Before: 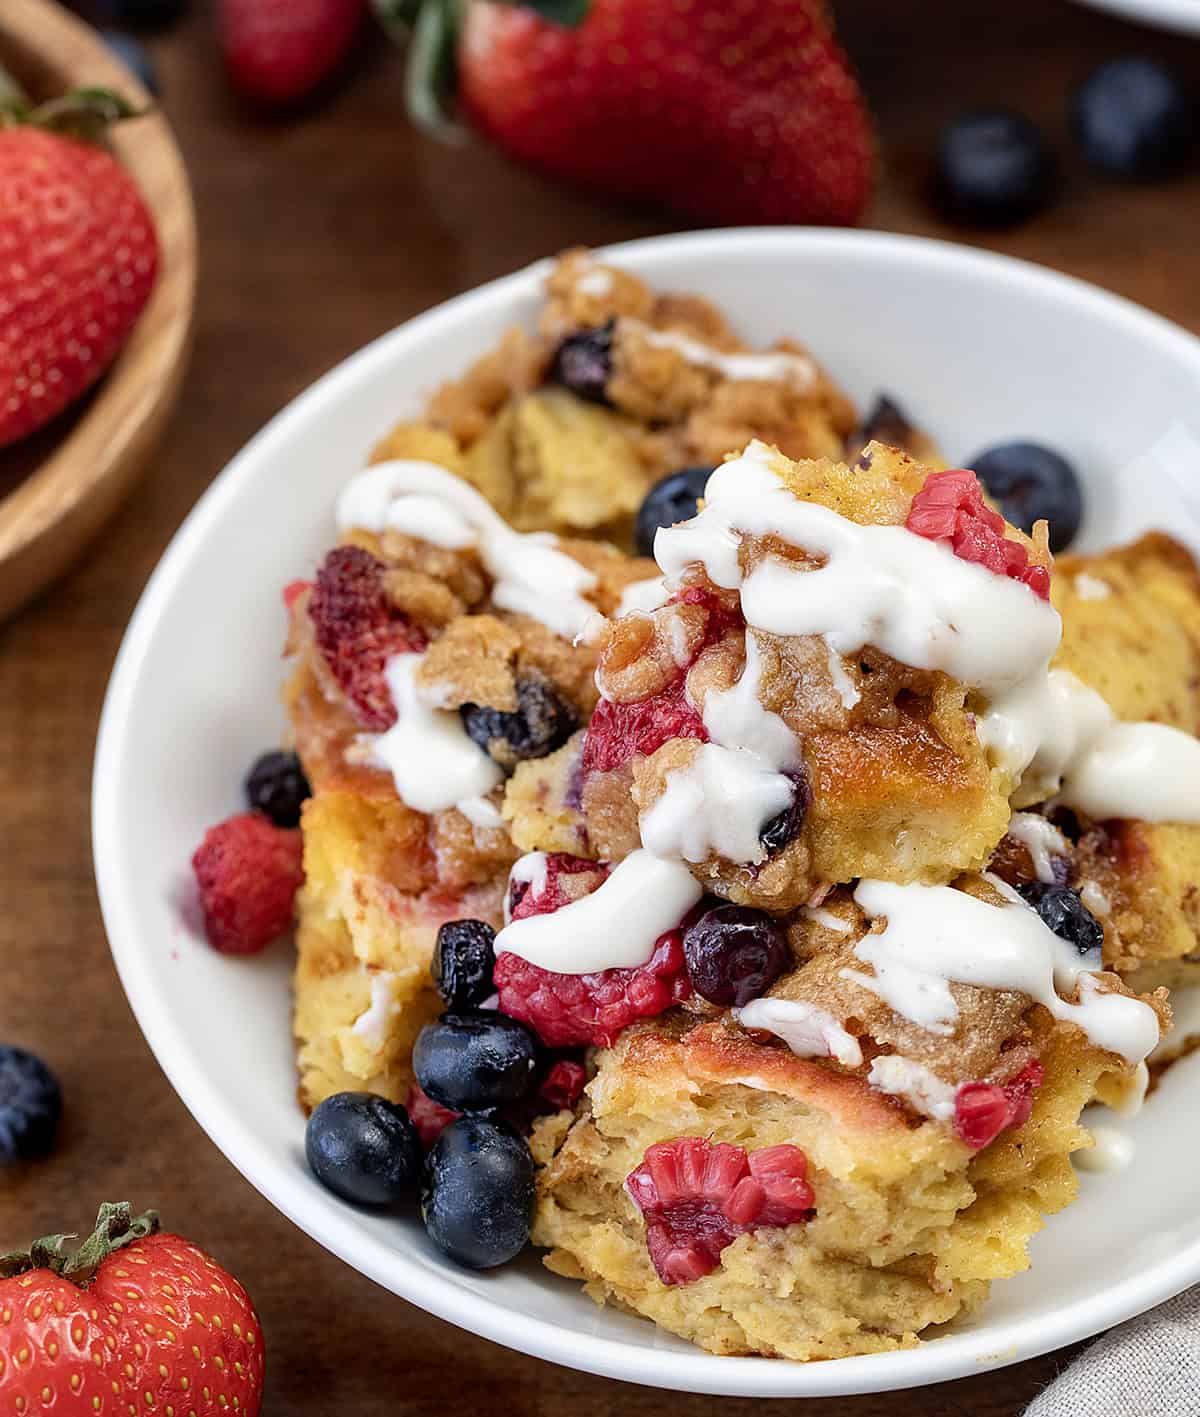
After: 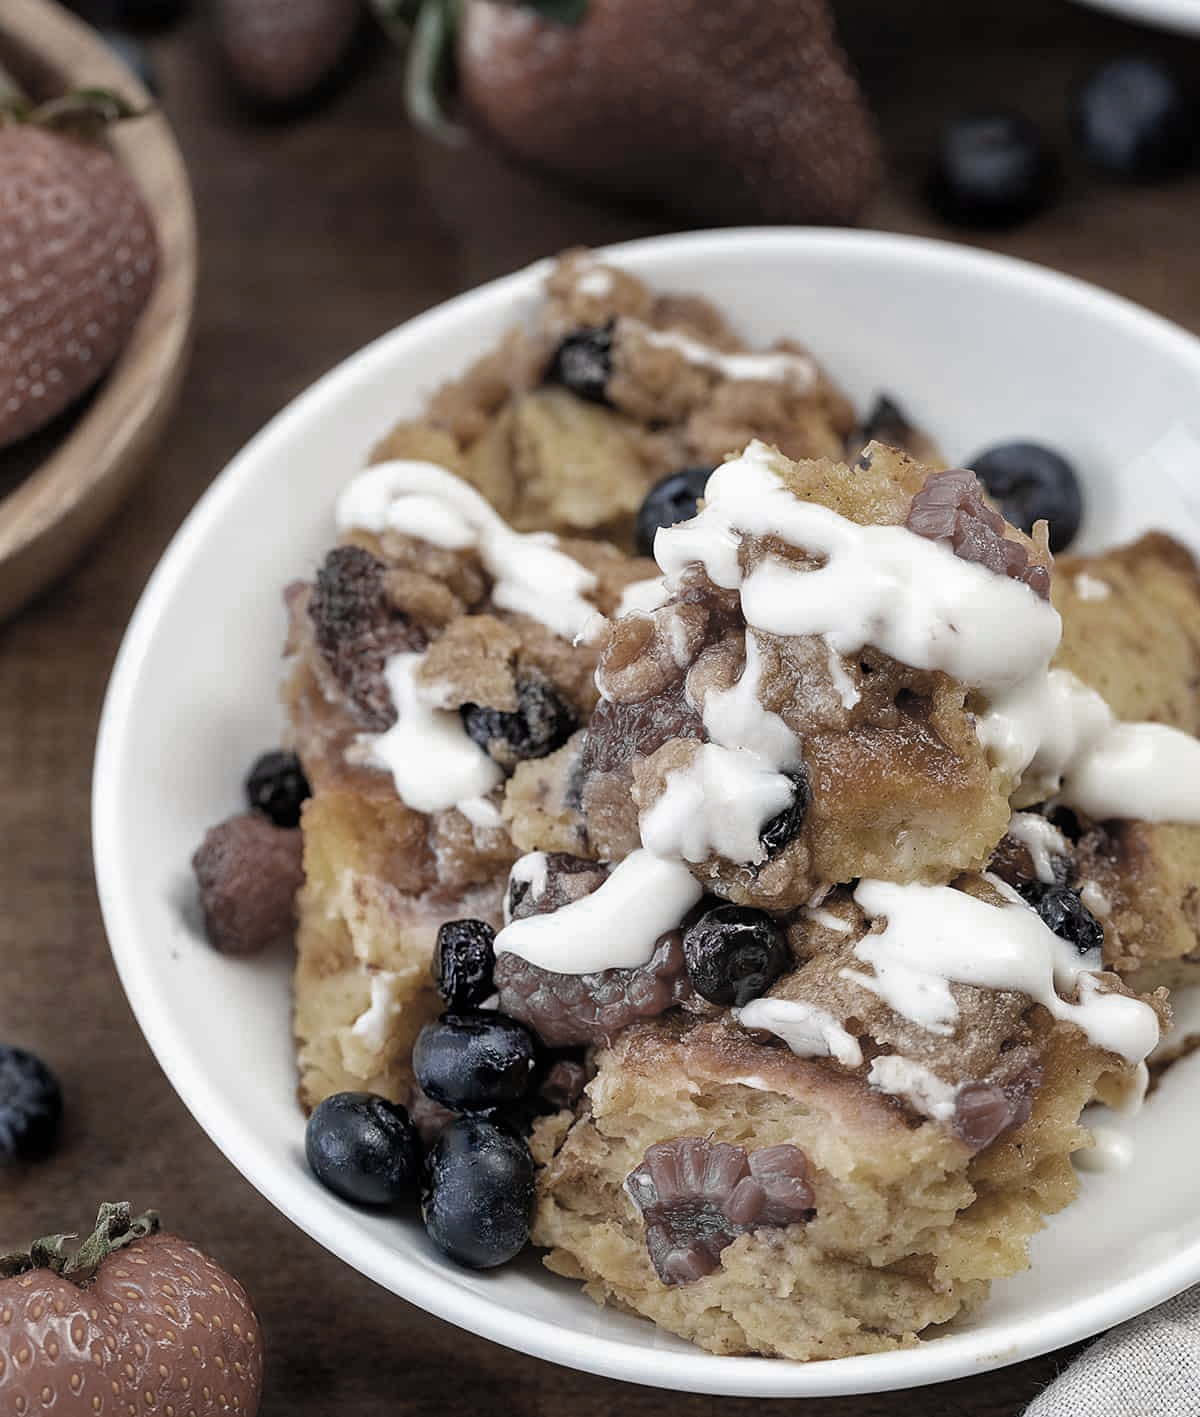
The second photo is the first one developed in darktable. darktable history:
color zones: curves: ch0 [(0, 0.487) (0.241, 0.395) (0.434, 0.373) (0.658, 0.412) (0.838, 0.487)]; ch1 [(0, 0) (0.053, 0.053) (0.211, 0.202) (0.579, 0.259) (0.781, 0.241)]
